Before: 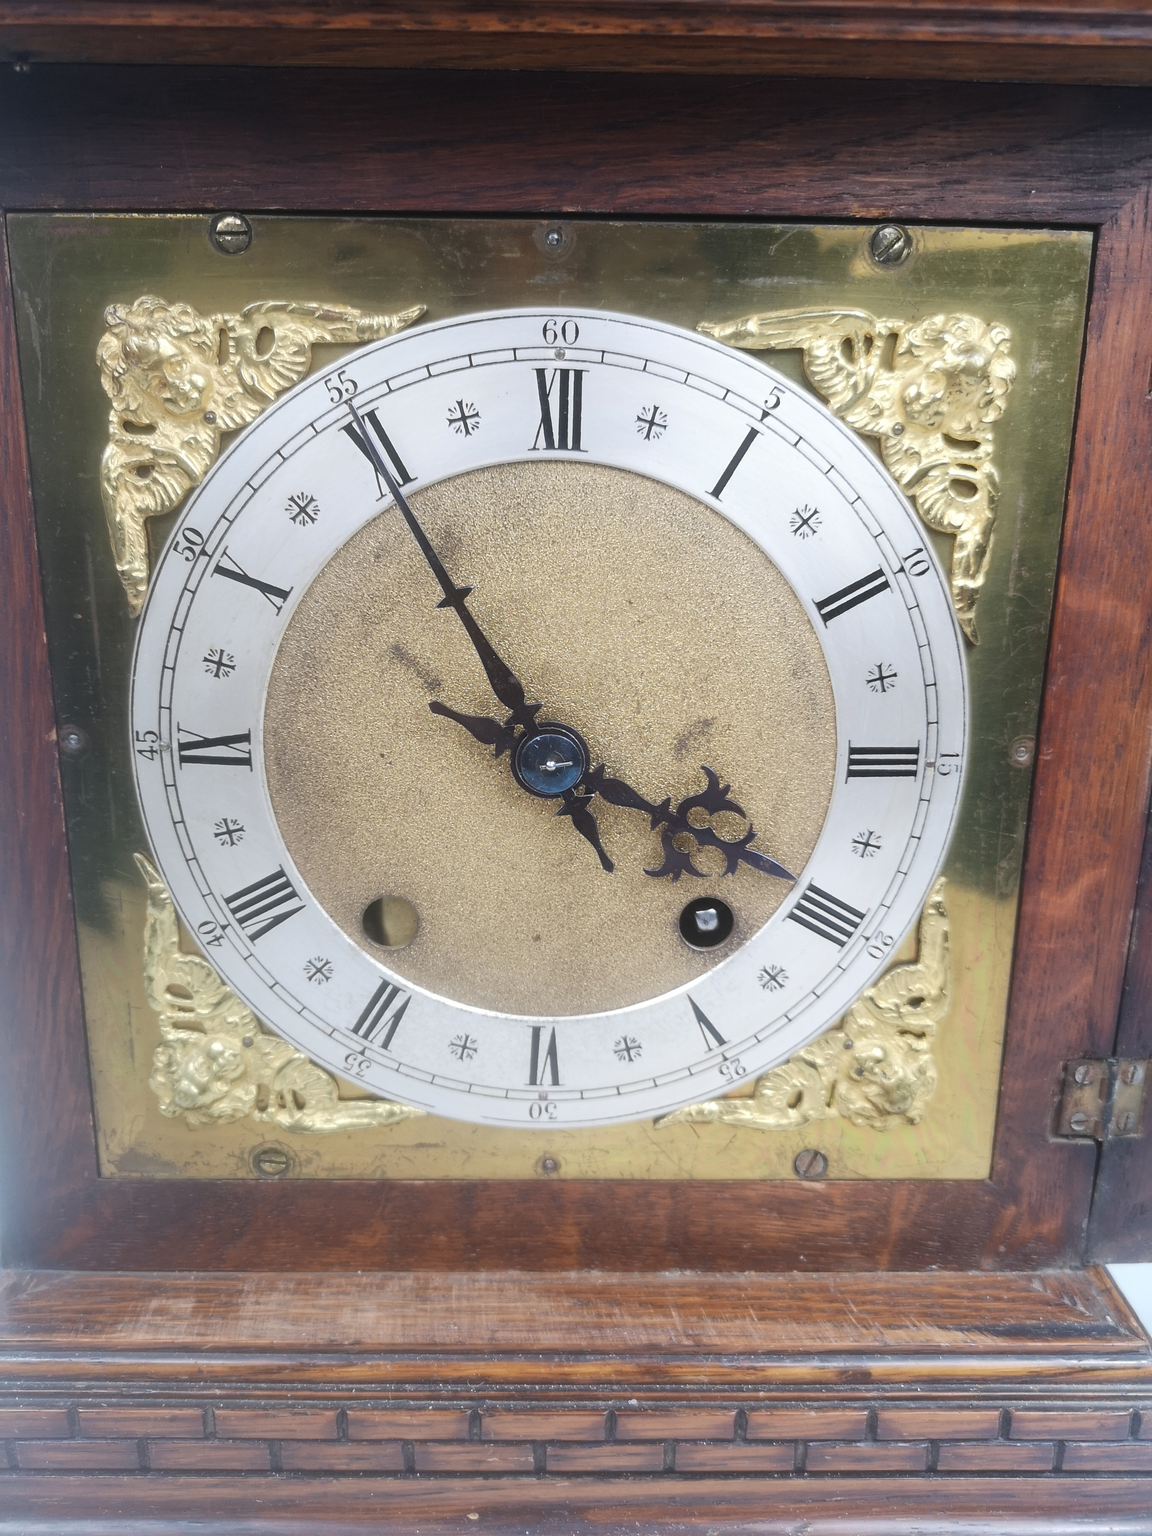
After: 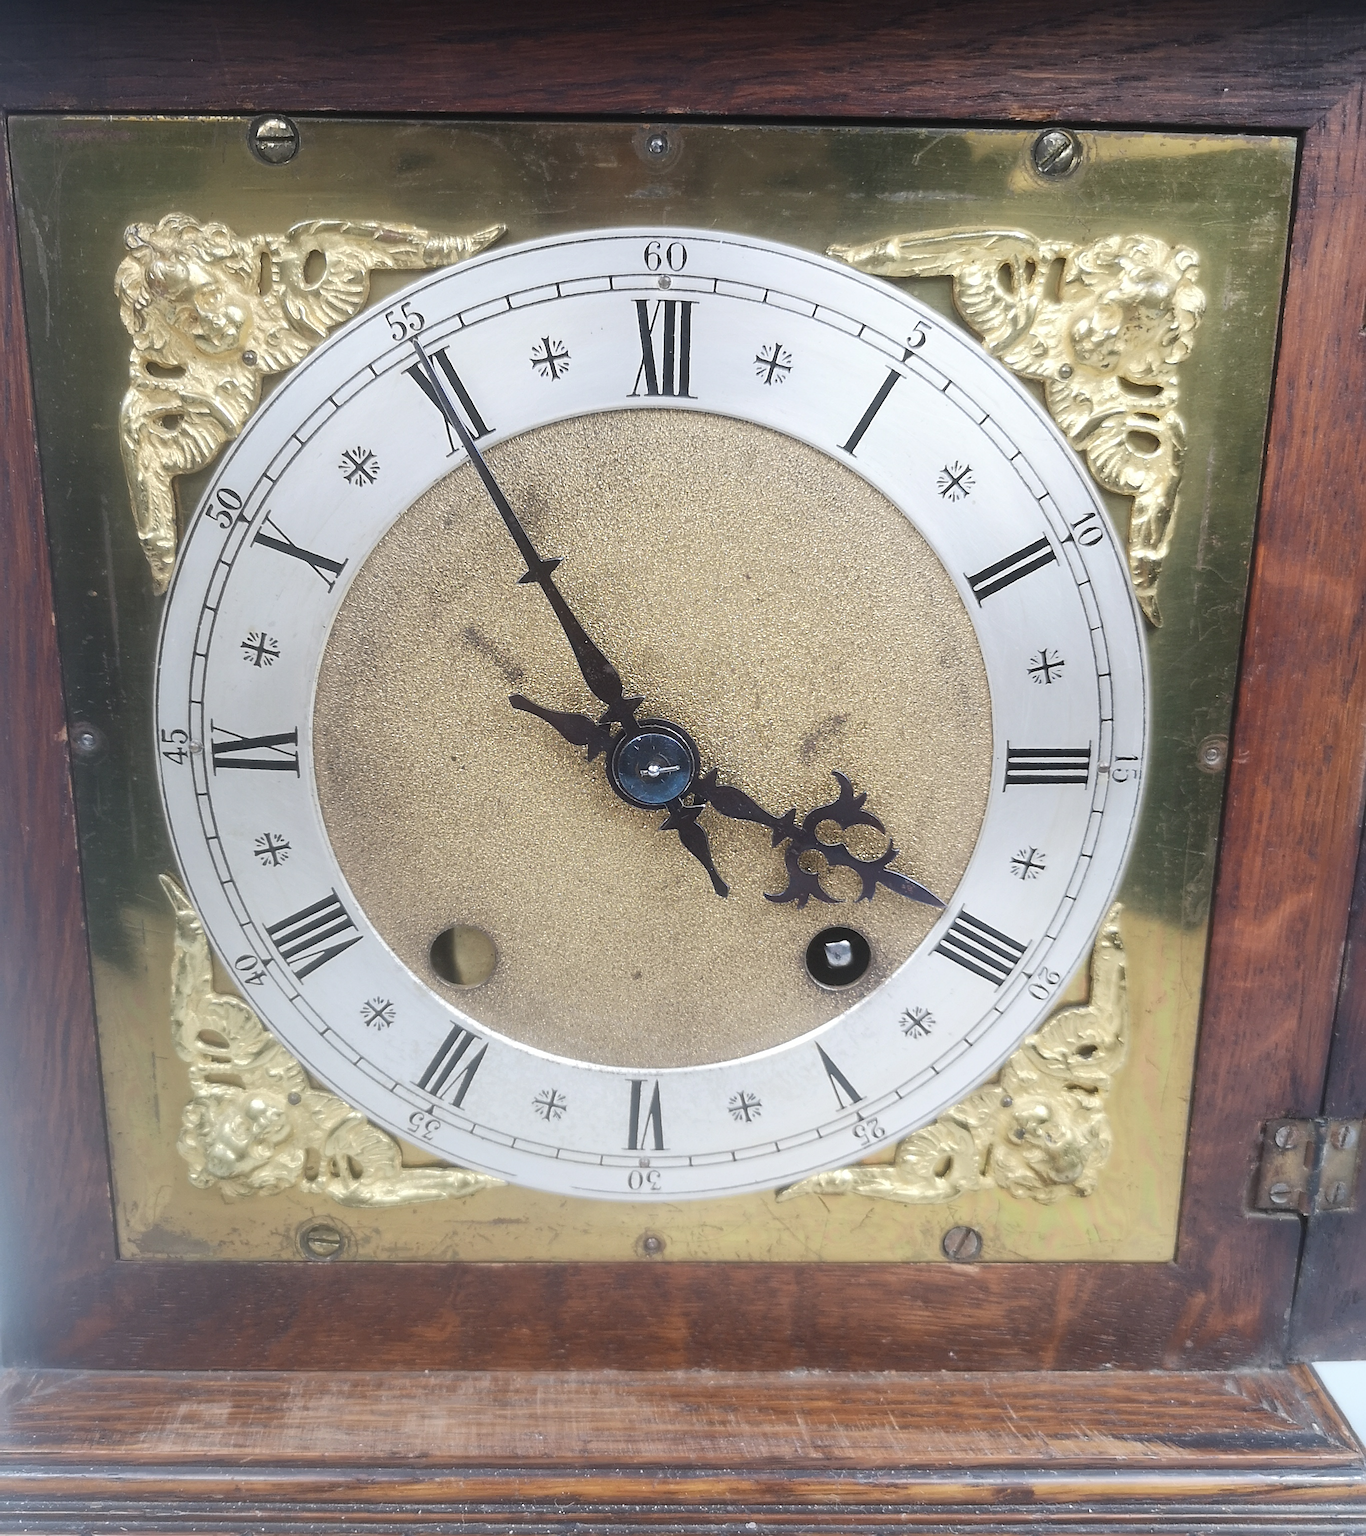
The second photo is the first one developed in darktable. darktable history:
contrast brightness saturation: saturation -0.038
sharpen: on, module defaults
crop: top 7.587%, bottom 8.119%
